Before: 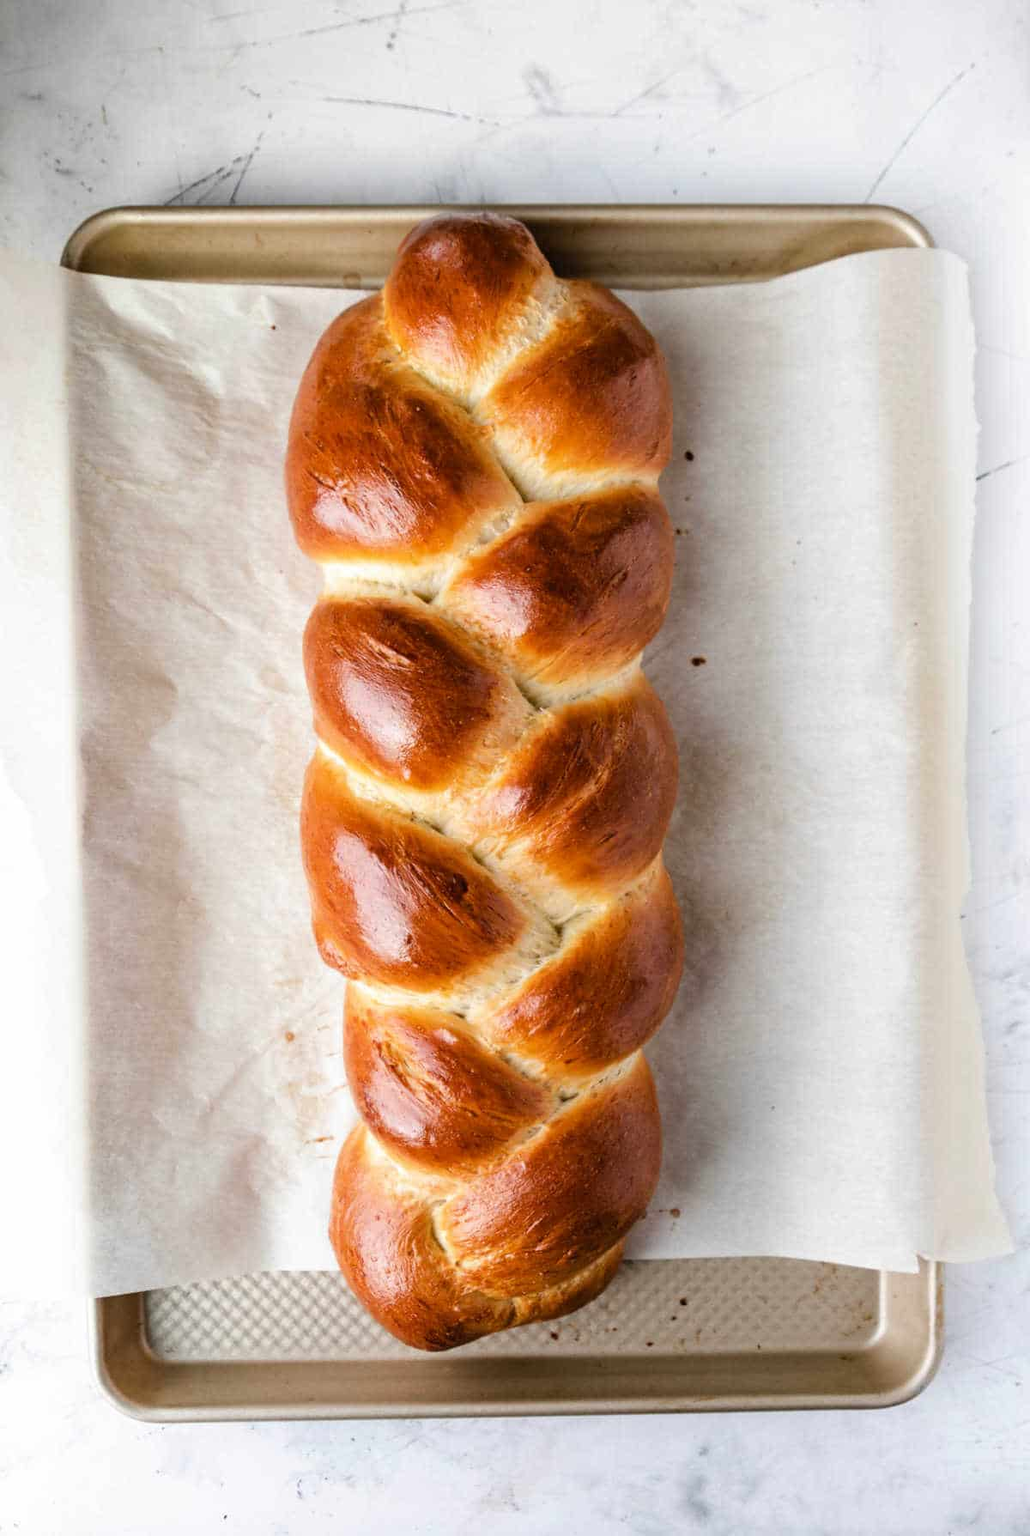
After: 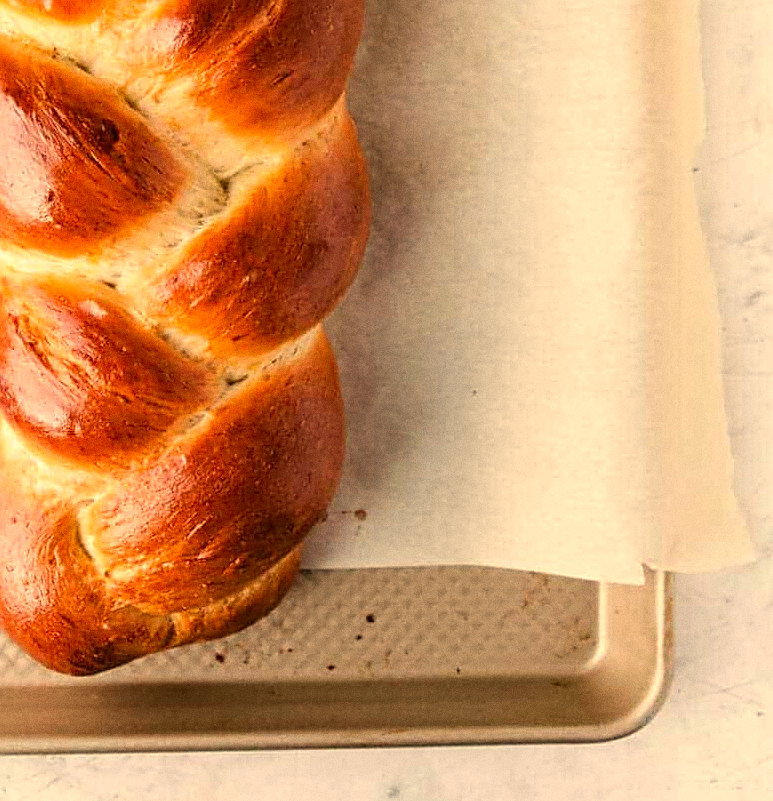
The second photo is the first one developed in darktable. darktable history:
white balance: red 1.138, green 0.996, blue 0.812
sharpen: on, module defaults
grain: coarseness 0.09 ISO
crop and rotate: left 35.509%, top 50.238%, bottom 4.934%
contrast brightness saturation: saturation 0.1
